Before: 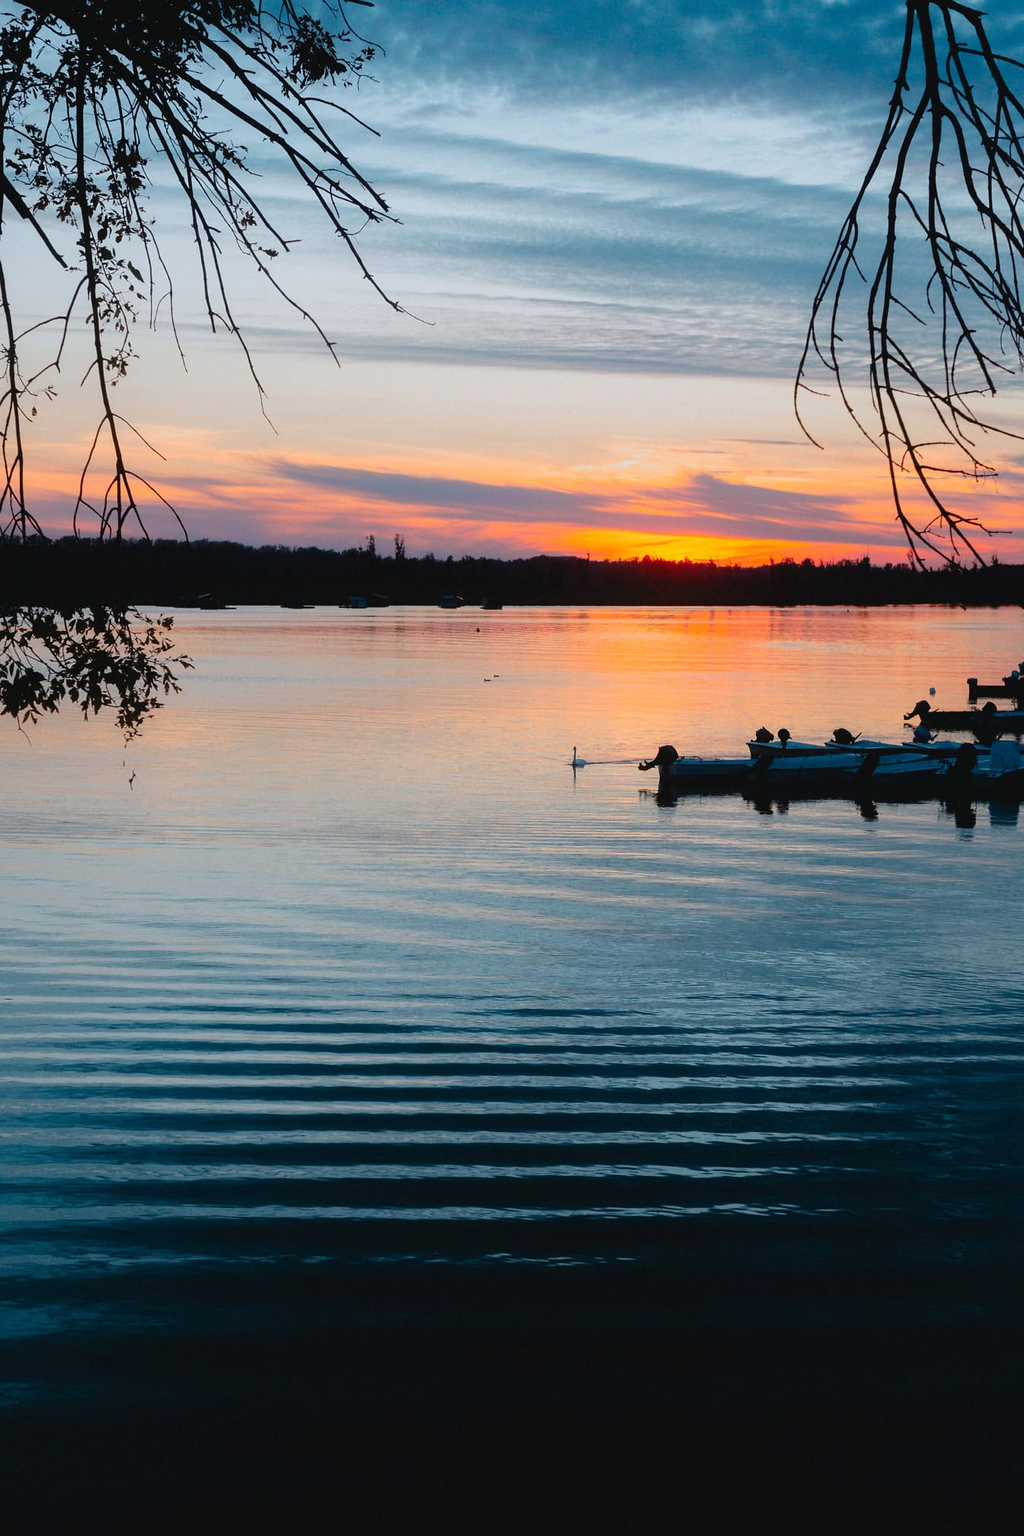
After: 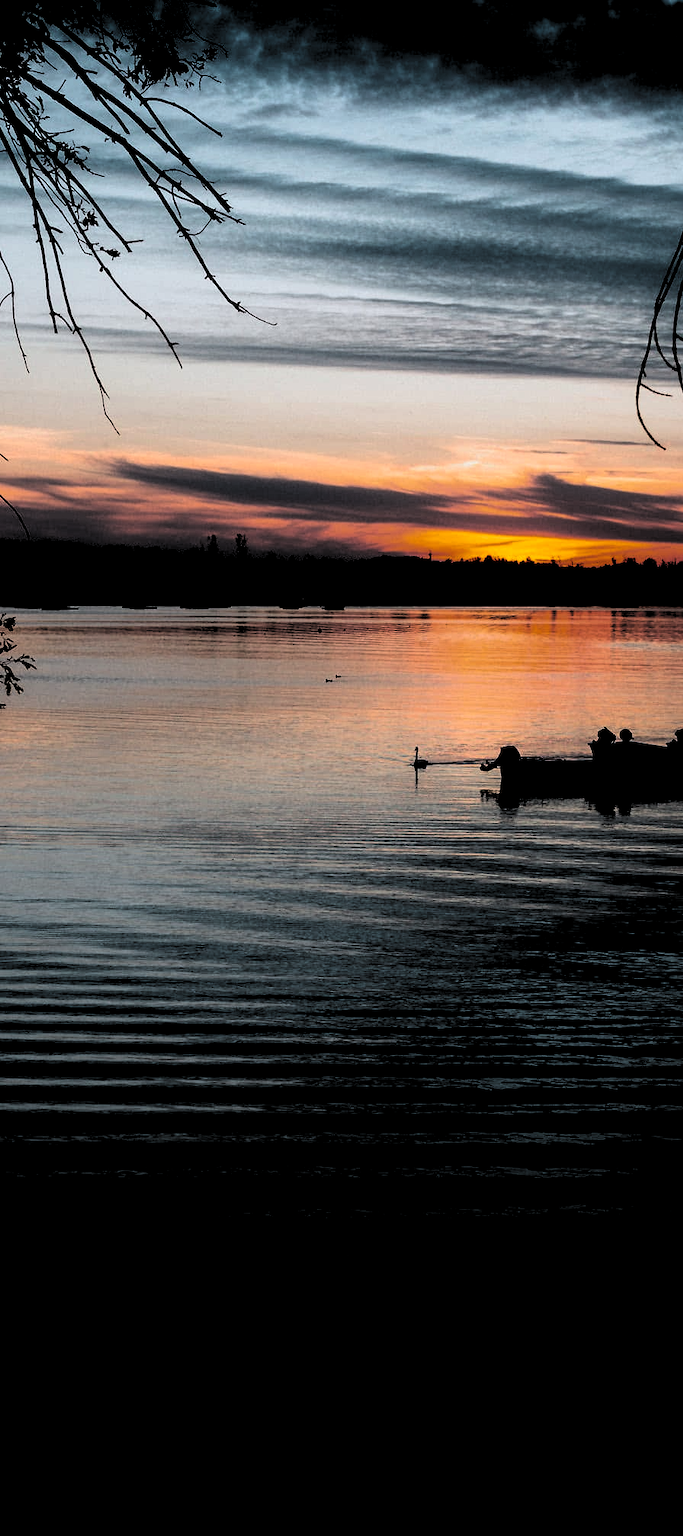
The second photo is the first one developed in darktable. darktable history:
color zones: curves: ch1 [(0.239, 0.552) (0.75, 0.5)]; ch2 [(0.25, 0.462) (0.749, 0.457)], mix -63.29%
crop and rotate: left 15.51%, right 17.703%
contrast brightness saturation: contrast 0.145, brightness -0.013, saturation 0.097
exposure: exposure 0.297 EV, compensate exposure bias true, compensate highlight preservation false
levels: levels [0.514, 0.759, 1]
